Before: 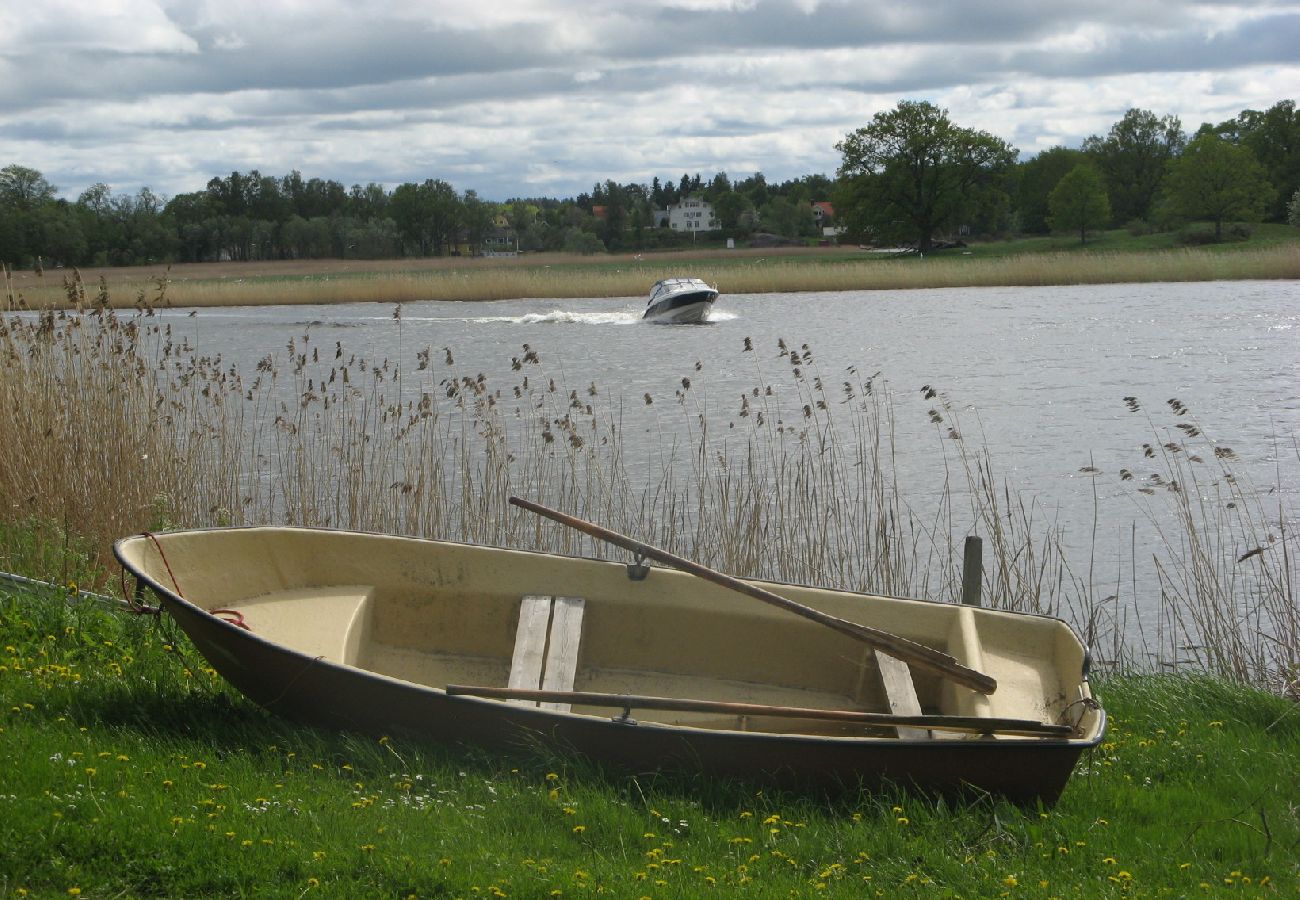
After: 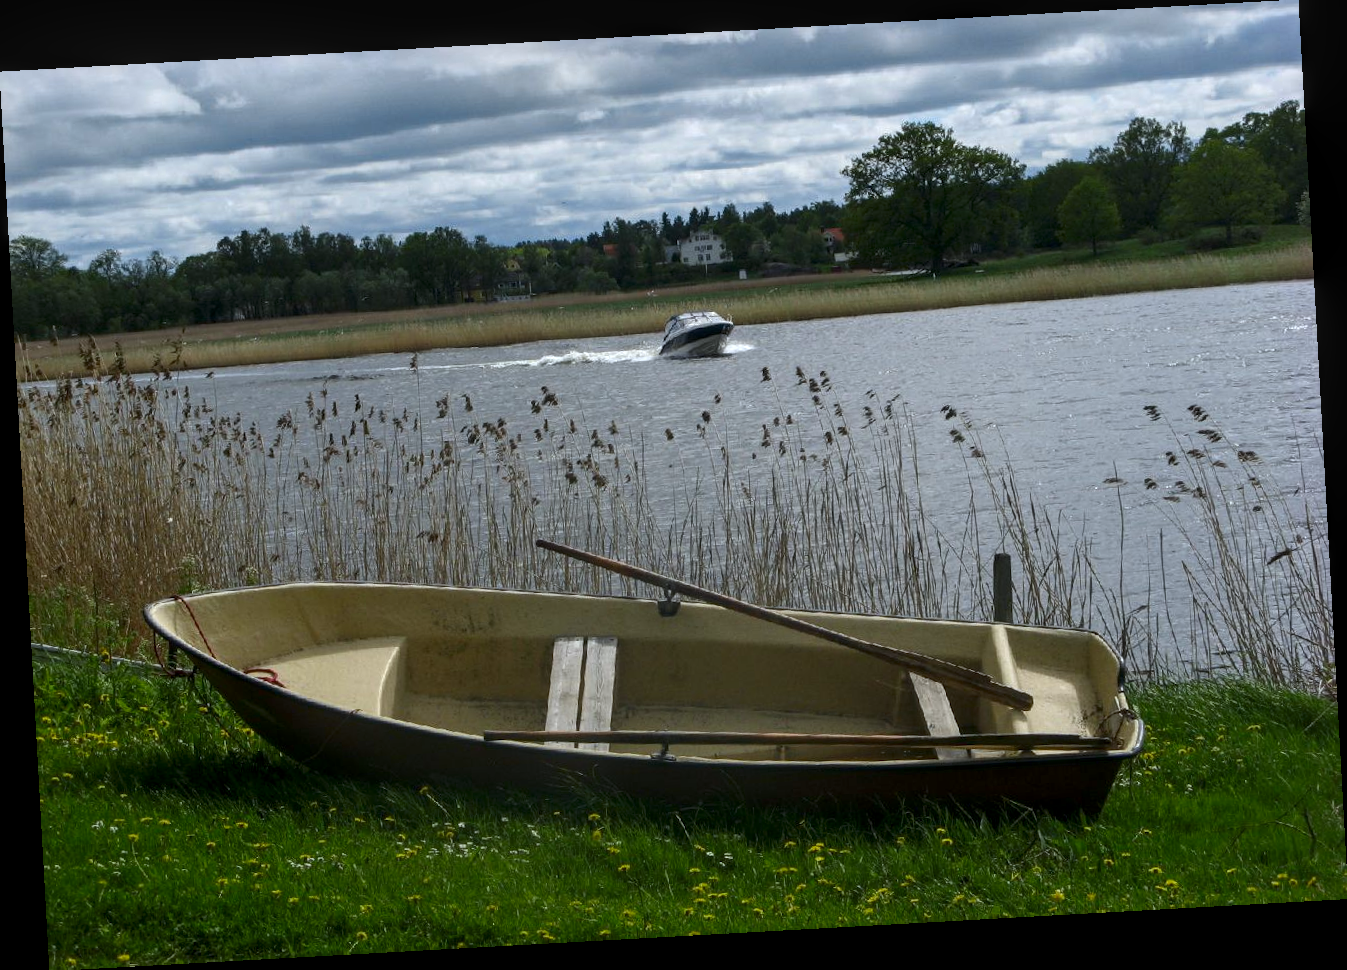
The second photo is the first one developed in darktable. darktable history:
white balance: red 0.967, blue 1.049
rotate and perspective: rotation -3.18°, automatic cropping off
contrast brightness saturation: contrast 0.07, brightness -0.14, saturation 0.11
local contrast: detail 130%
